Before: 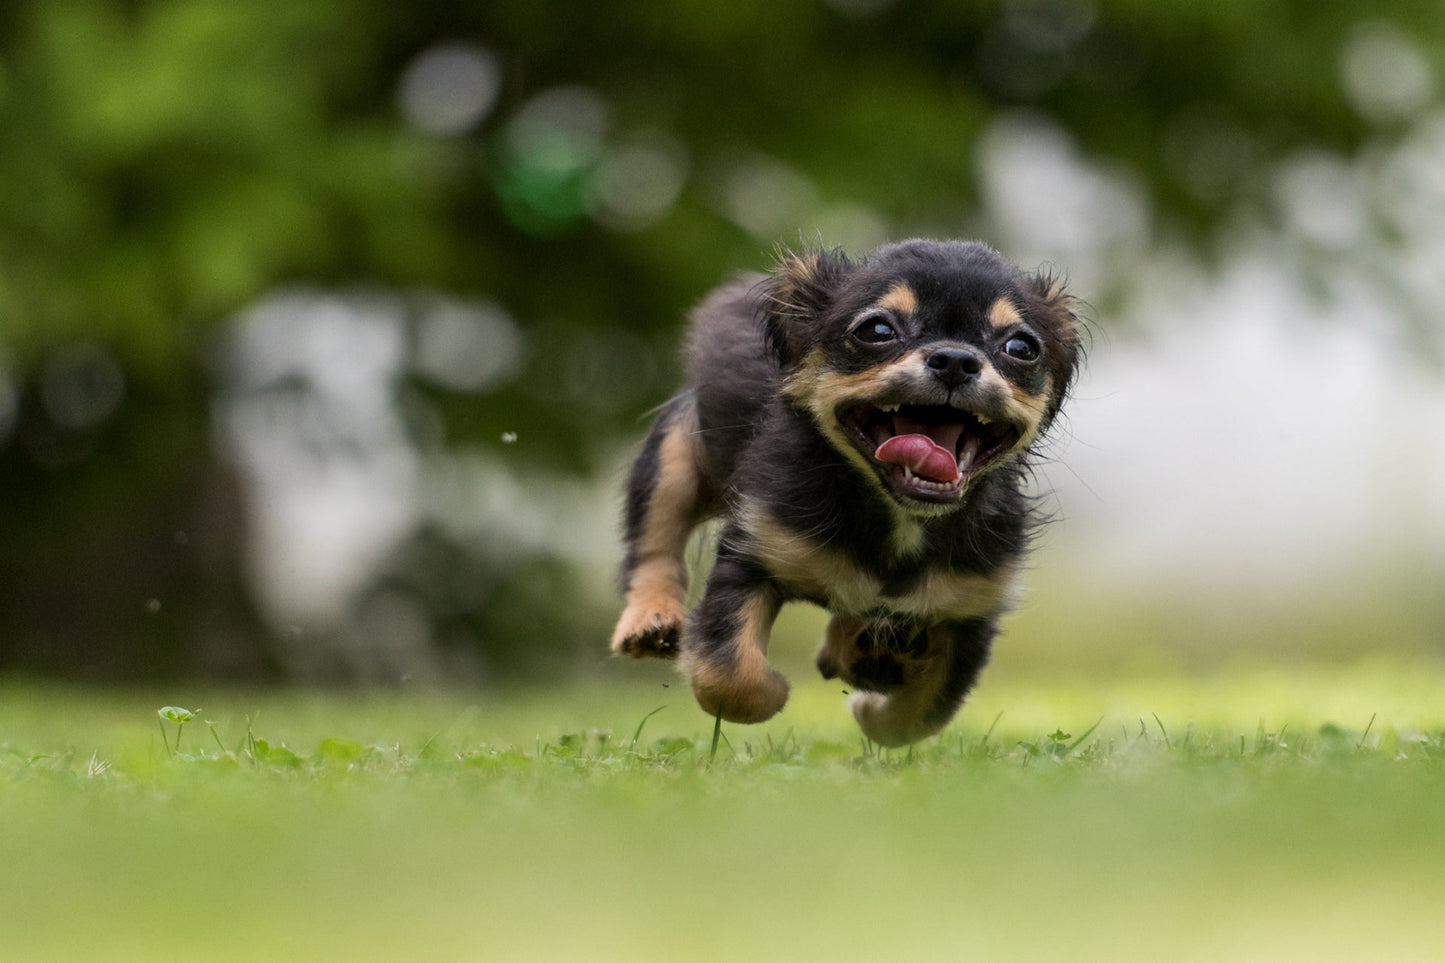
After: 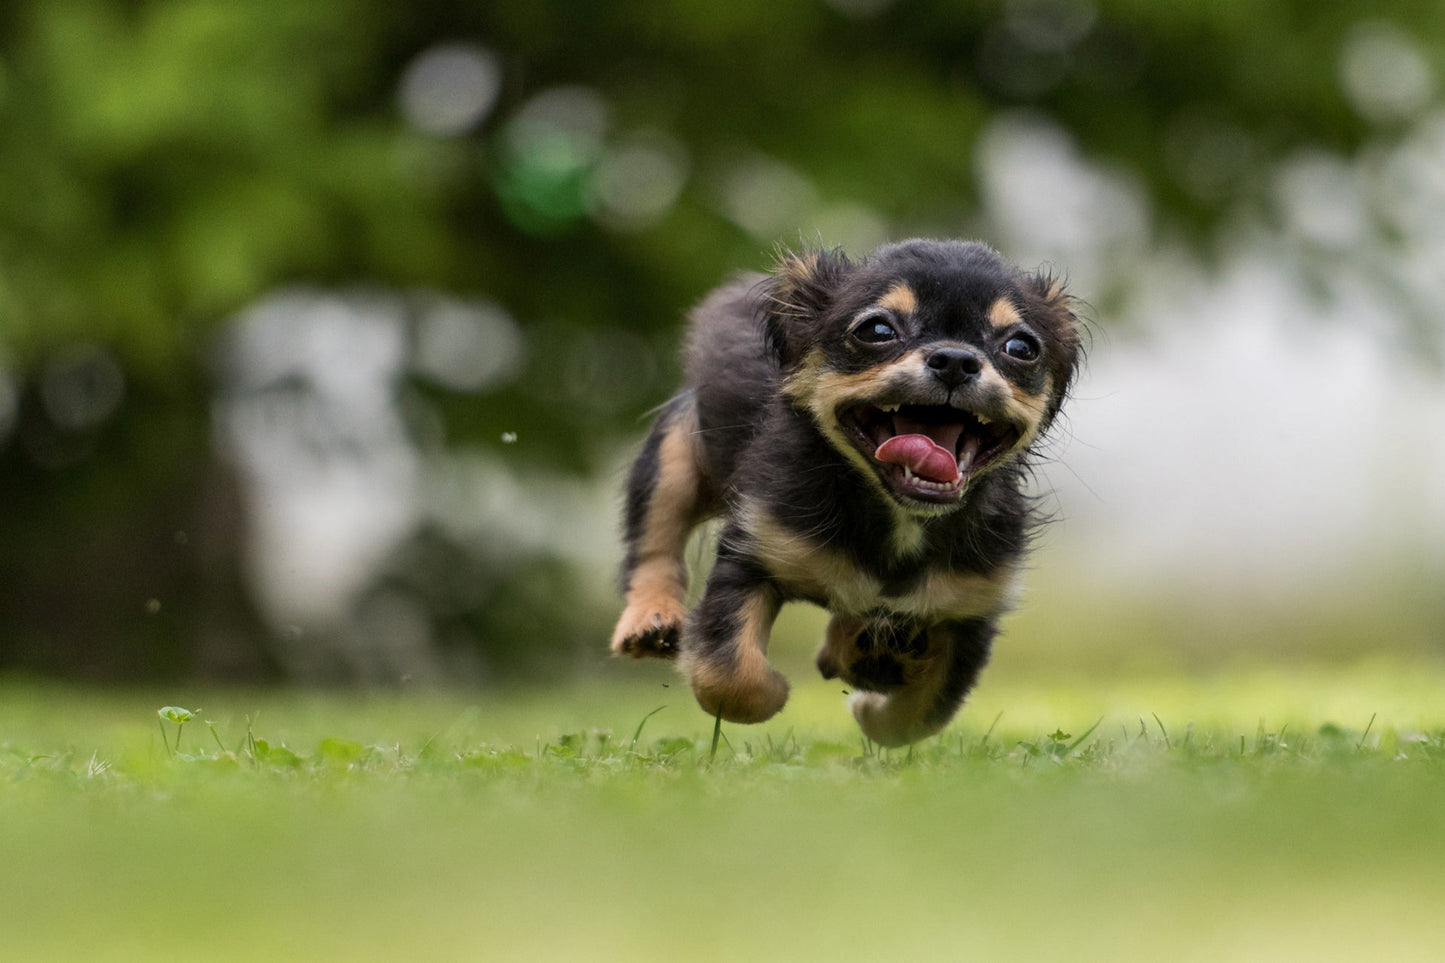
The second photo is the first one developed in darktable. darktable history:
shadows and highlights: shadows 31.86, highlights -32.76, soften with gaussian
